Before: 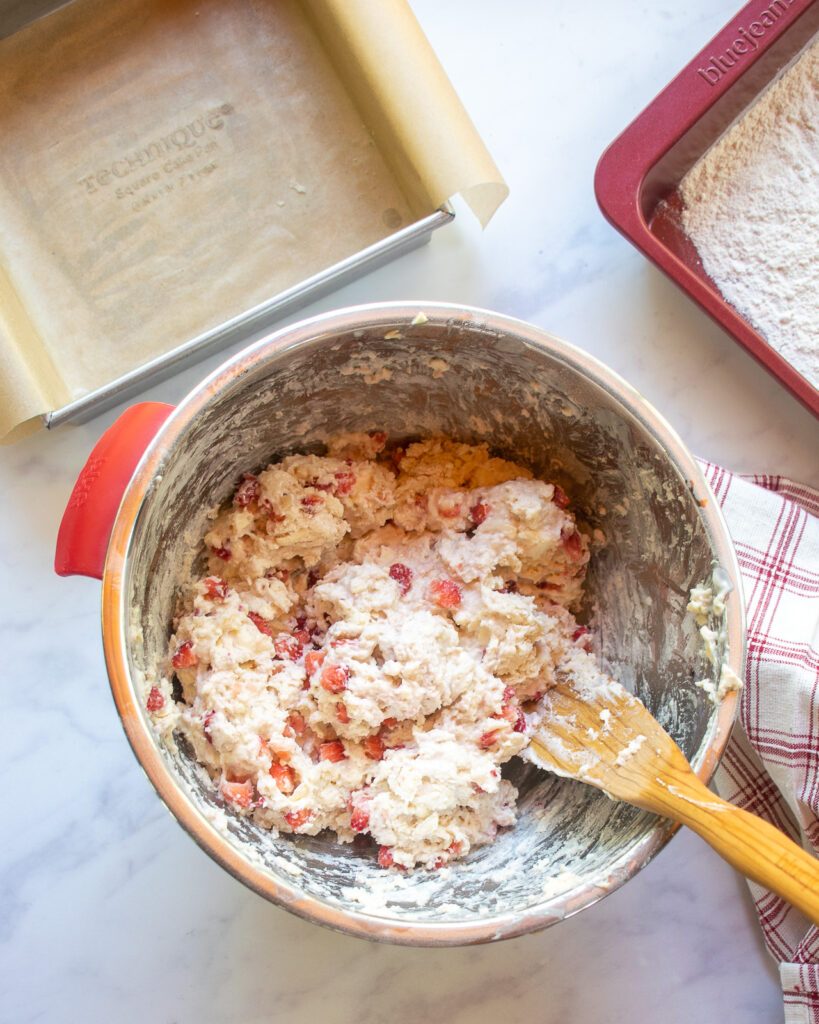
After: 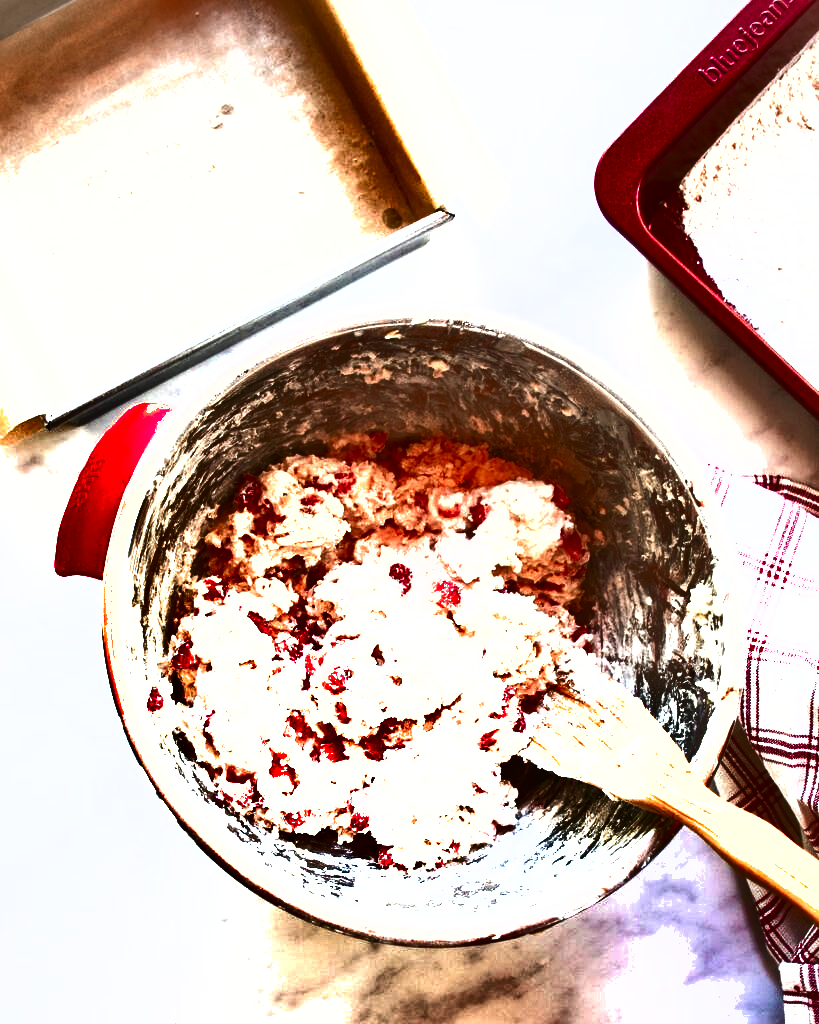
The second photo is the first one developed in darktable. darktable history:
color zones: curves: ch0 [(0, 0.473) (0.001, 0.473) (0.226, 0.548) (0.4, 0.589) (0.525, 0.54) (0.728, 0.403) (0.999, 0.473) (1, 0.473)]; ch1 [(0, 0.619) (0.001, 0.619) (0.234, 0.388) (0.4, 0.372) (0.528, 0.422) (0.732, 0.53) (0.999, 0.619) (1, 0.619)]; ch2 [(0, 0.547) (0.001, 0.547) (0.226, 0.45) (0.4, 0.525) (0.525, 0.585) (0.8, 0.511) (0.999, 0.547) (1, 0.547)]
exposure: black level correction 0, exposure 1.382 EV, compensate highlight preservation false
shadows and highlights: shadows 20.95, highlights -82.14, soften with gaussian
